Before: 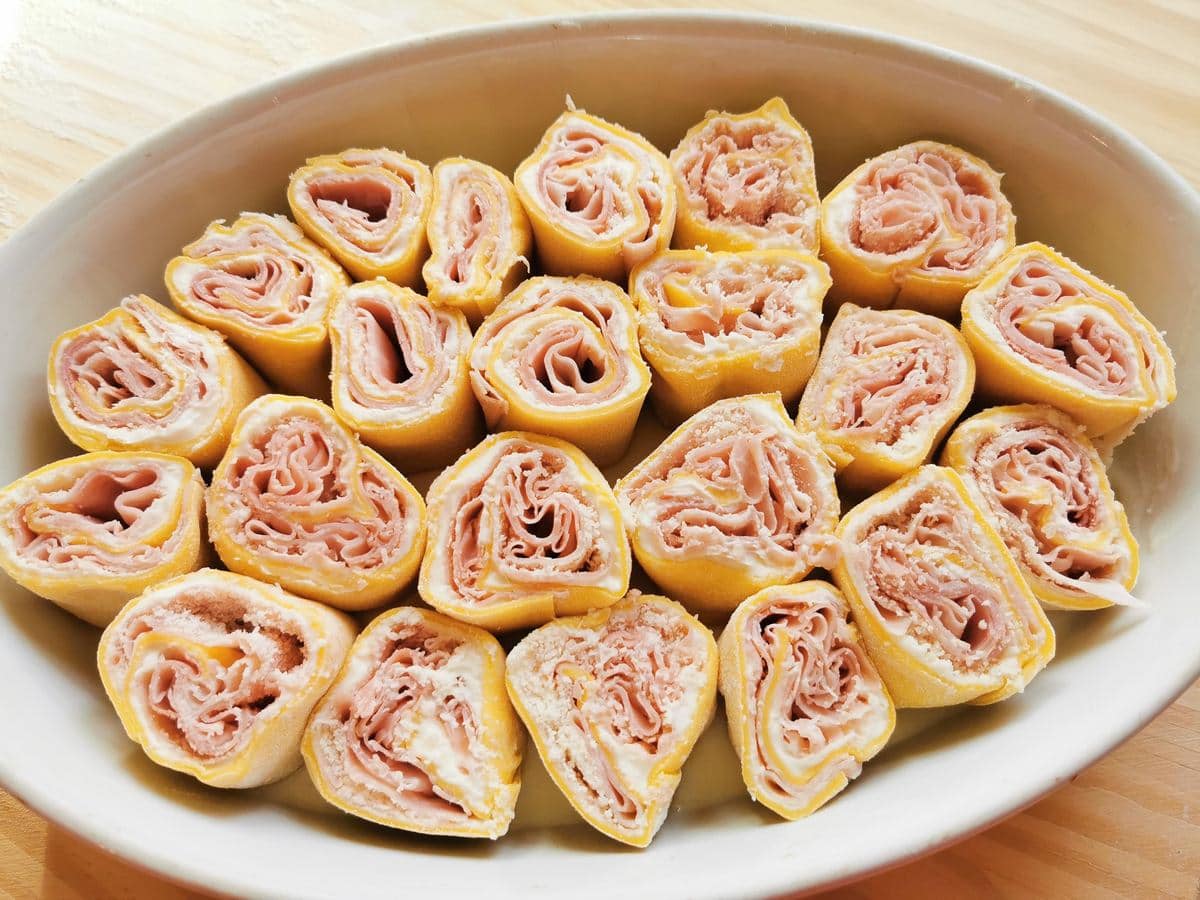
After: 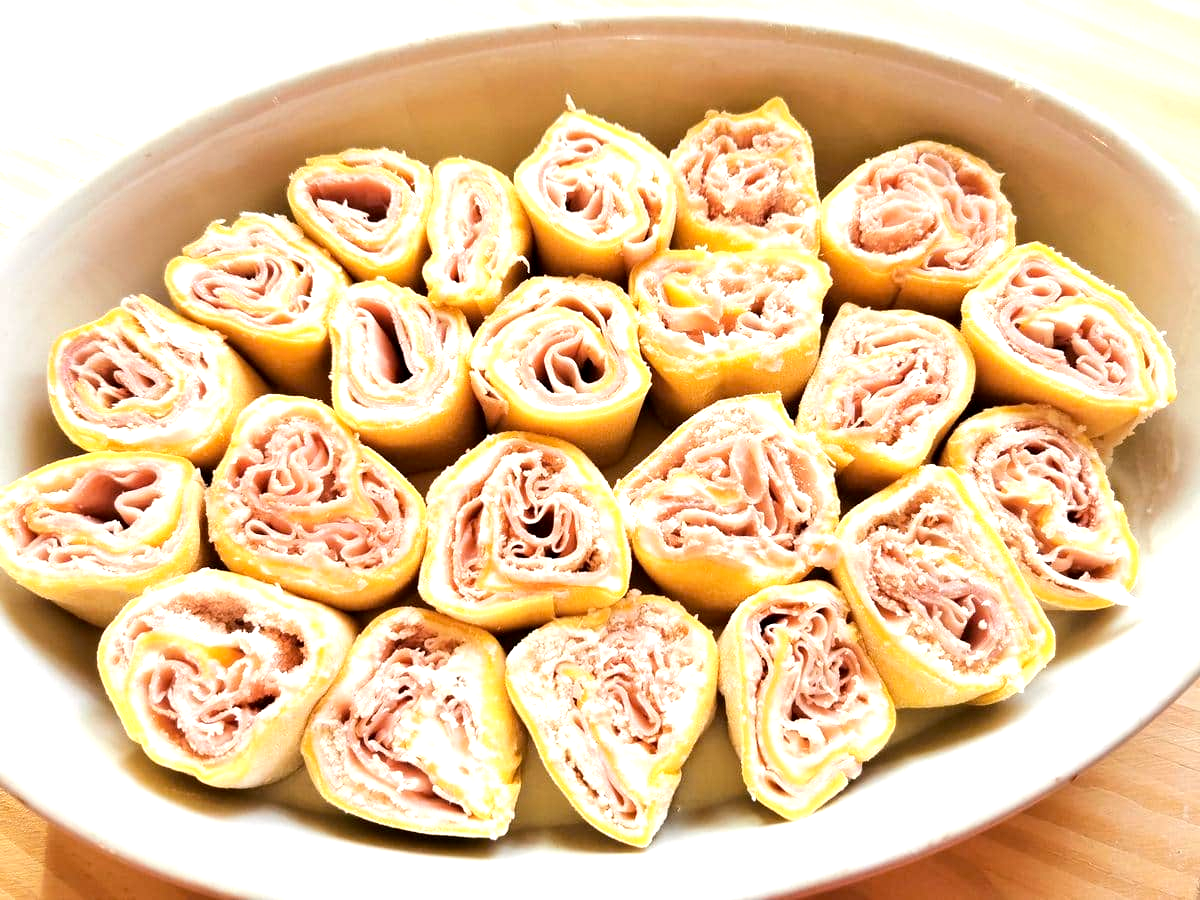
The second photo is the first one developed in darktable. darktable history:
exposure: black level correction 0.005, exposure 0.417 EV, compensate highlight preservation false
tone equalizer: -8 EV -0.417 EV, -7 EV -0.389 EV, -6 EV -0.333 EV, -5 EV -0.222 EV, -3 EV 0.222 EV, -2 EV 0.333 EV, -1 EV 0.389 EV, +0 EV 0.417 EV, edges refinement/feathering 500, mask exposure compensation -1.57 EV, preserve details no
